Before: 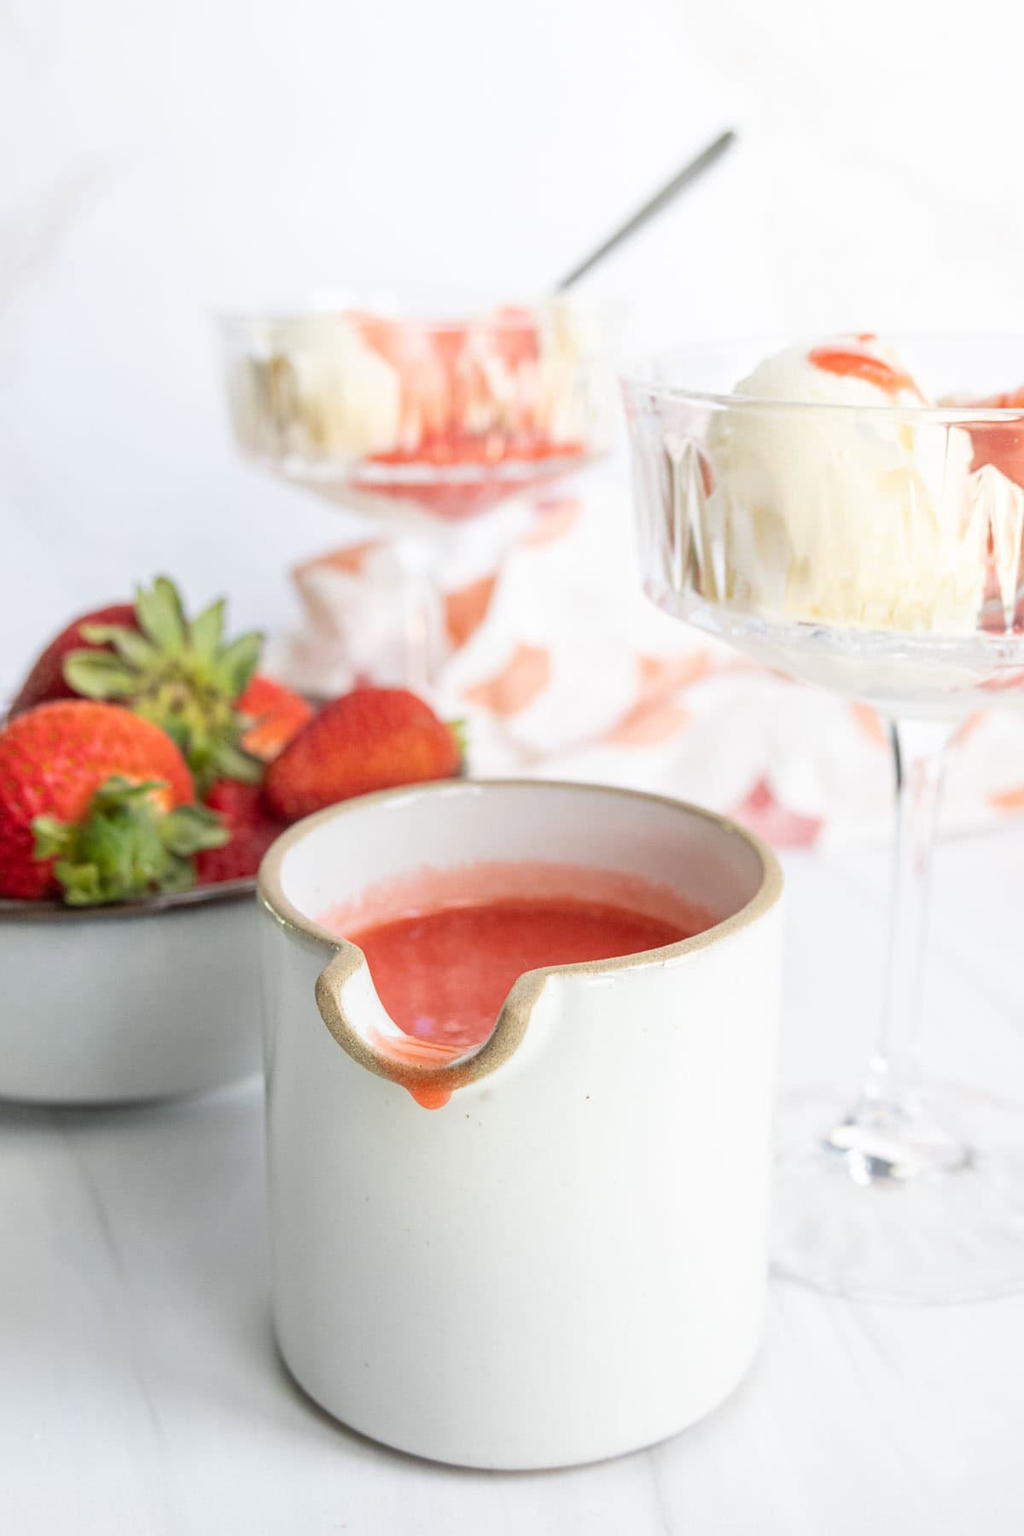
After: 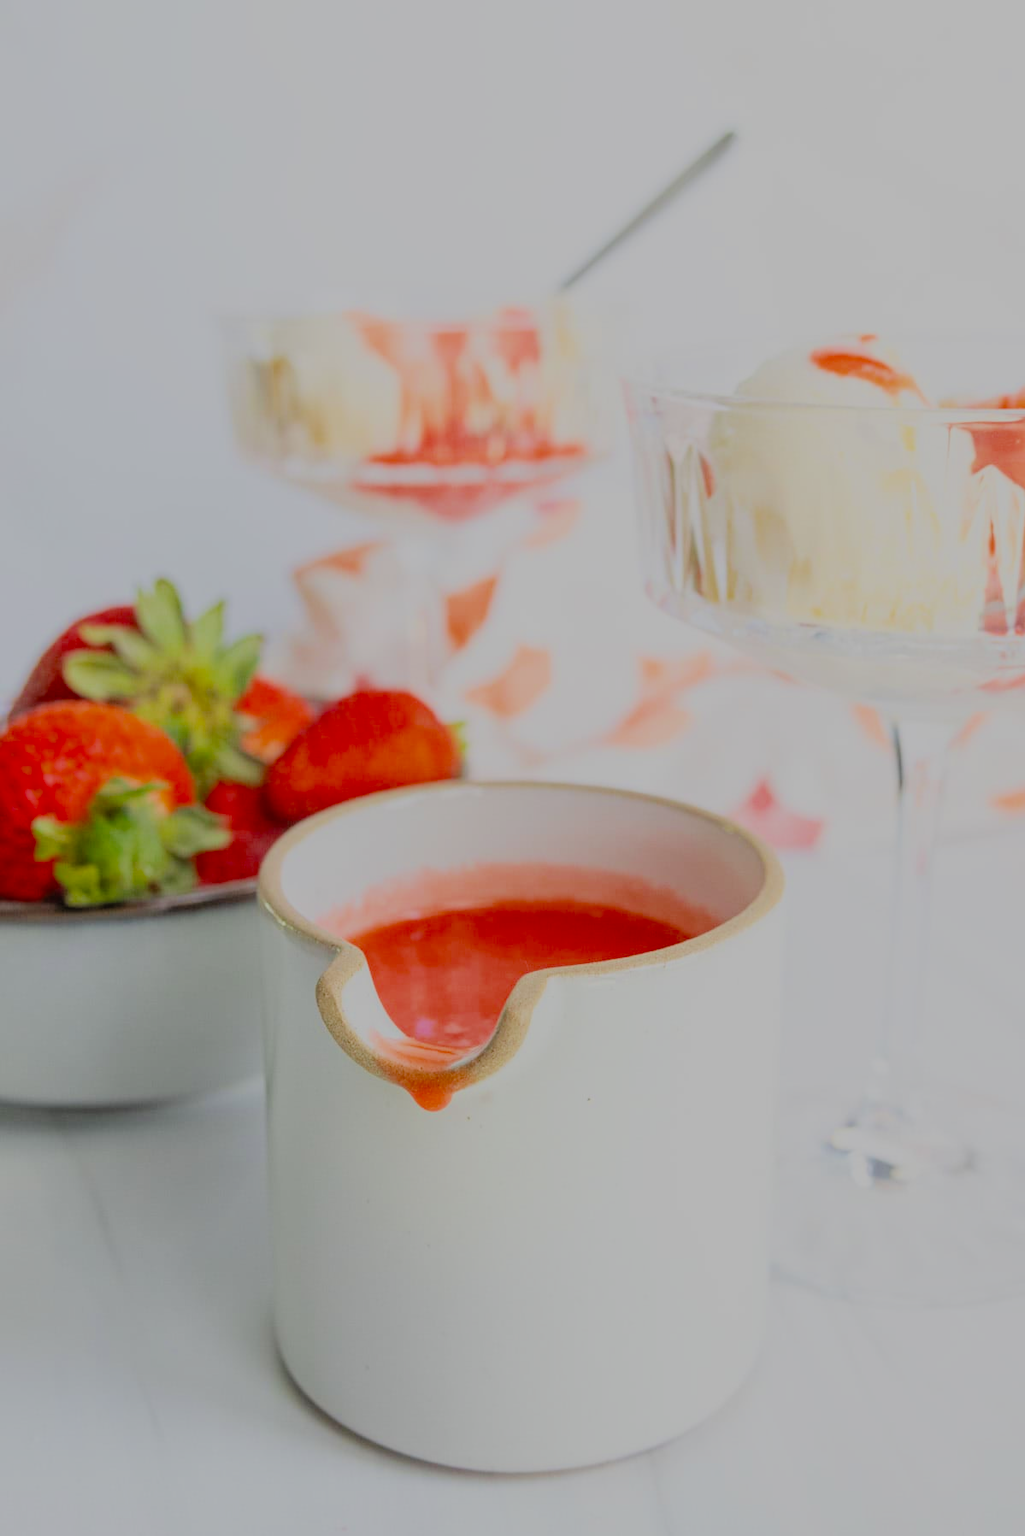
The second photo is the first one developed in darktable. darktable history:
crop: top 0.05%, bottom 0.098%
filmic rgb: white relative exposure 8 EV, threshold 3 EV, hardness 2.44, latitude 10.07%, contrast 0.72, highlights saturation mix 10%, shadows ↔ highlights balance 1.38%, color science v4 (2020), enable highlight reconstruction true
